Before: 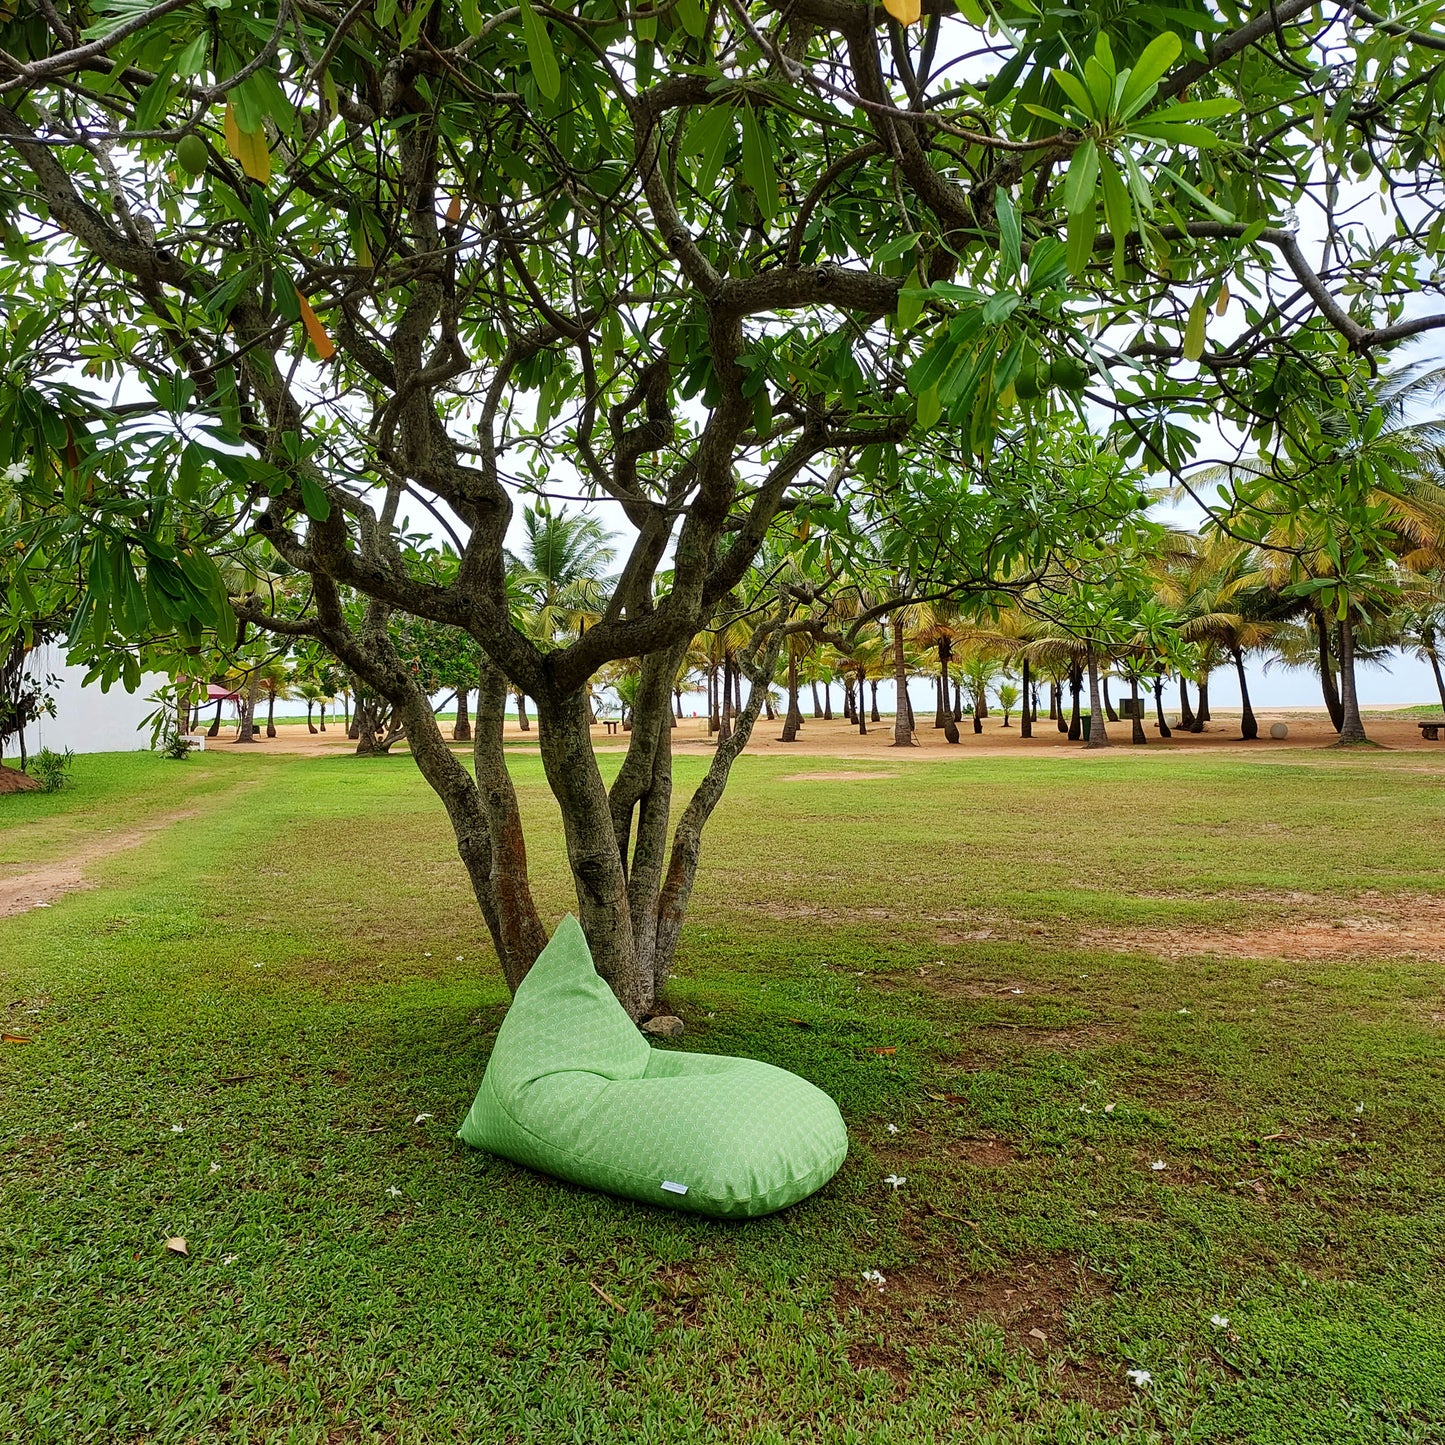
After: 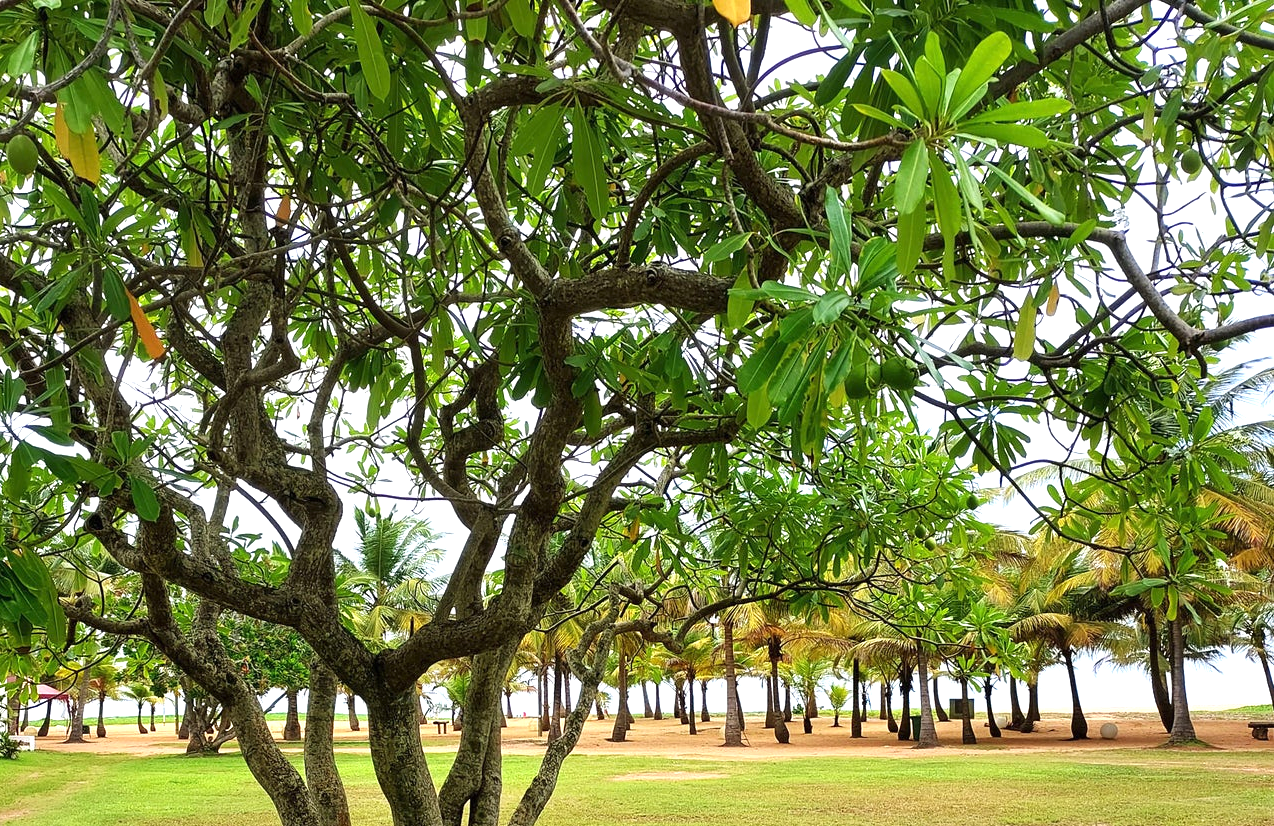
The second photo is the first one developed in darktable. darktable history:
crop and rotate: left 11.812%, bottom 42.776%
exposure: black level correction 0, exposure 0.7 EV, compensate exposure bias true, compensate highlight preservation false
